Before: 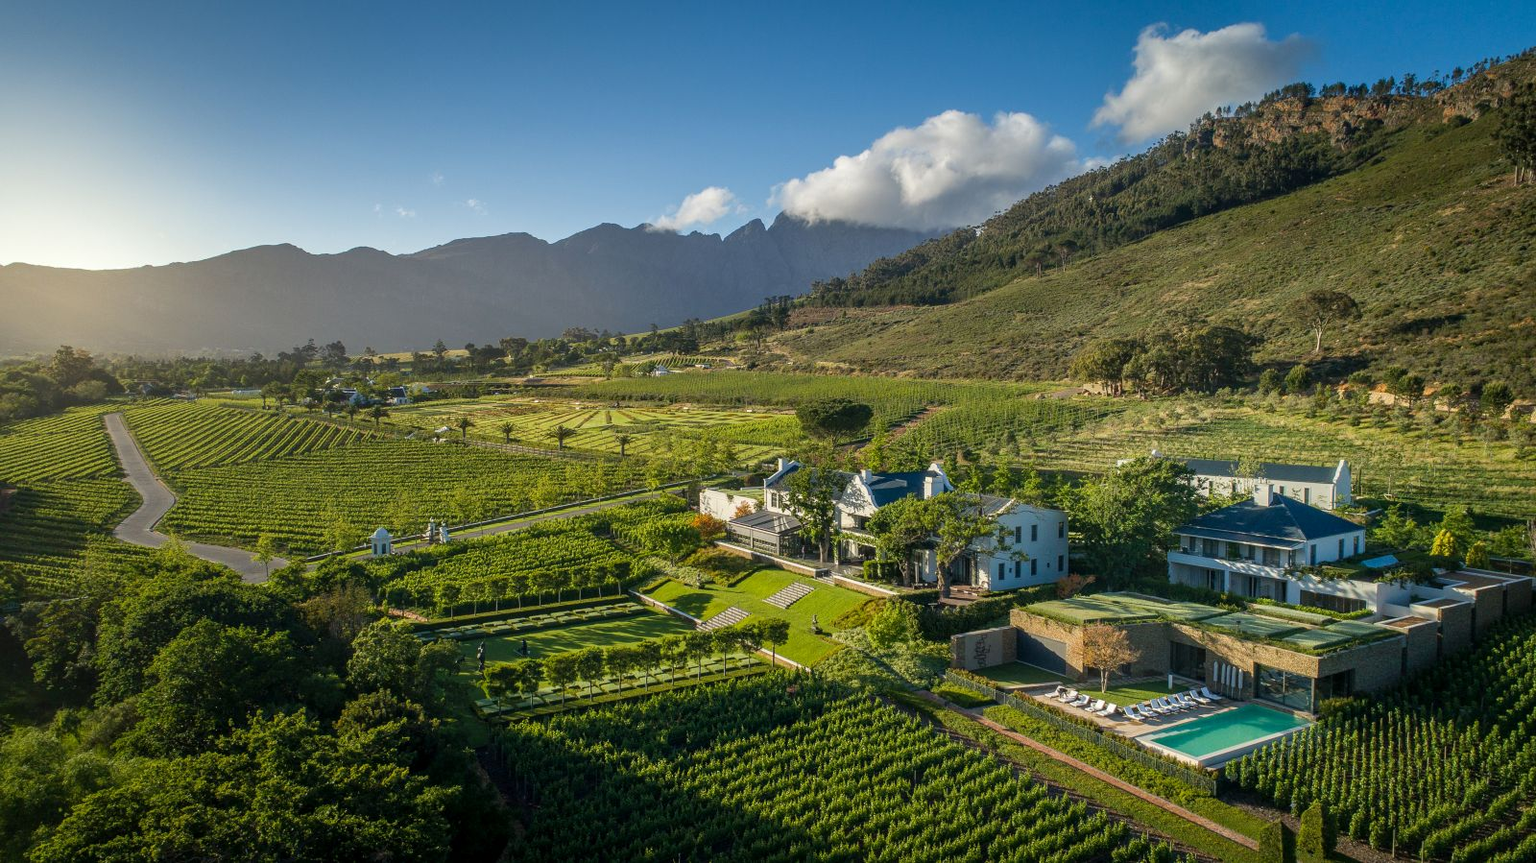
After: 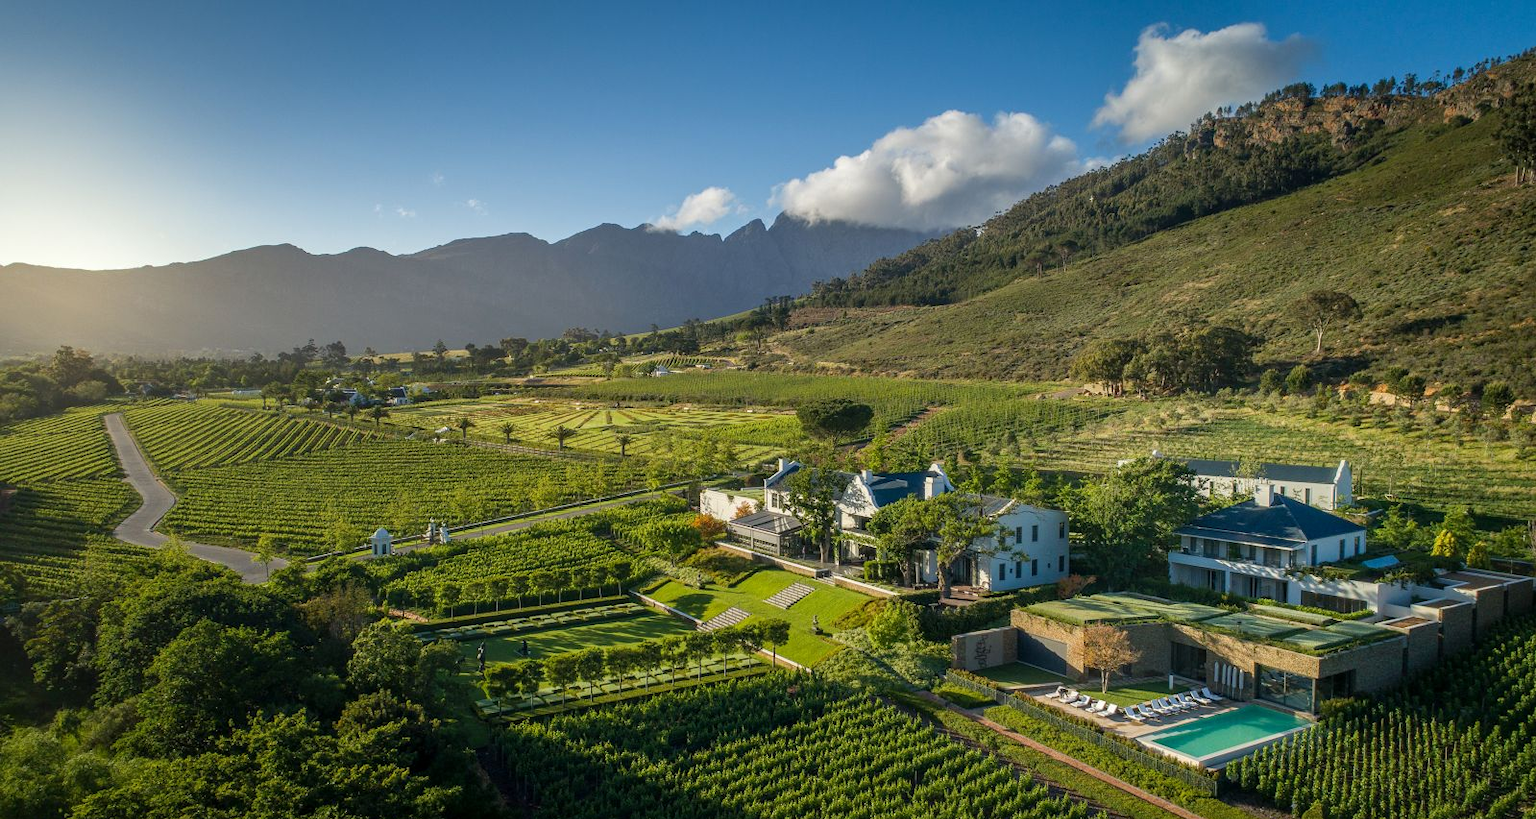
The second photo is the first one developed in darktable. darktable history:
crop and rotate: top 0.007%, bottom 5.072%
